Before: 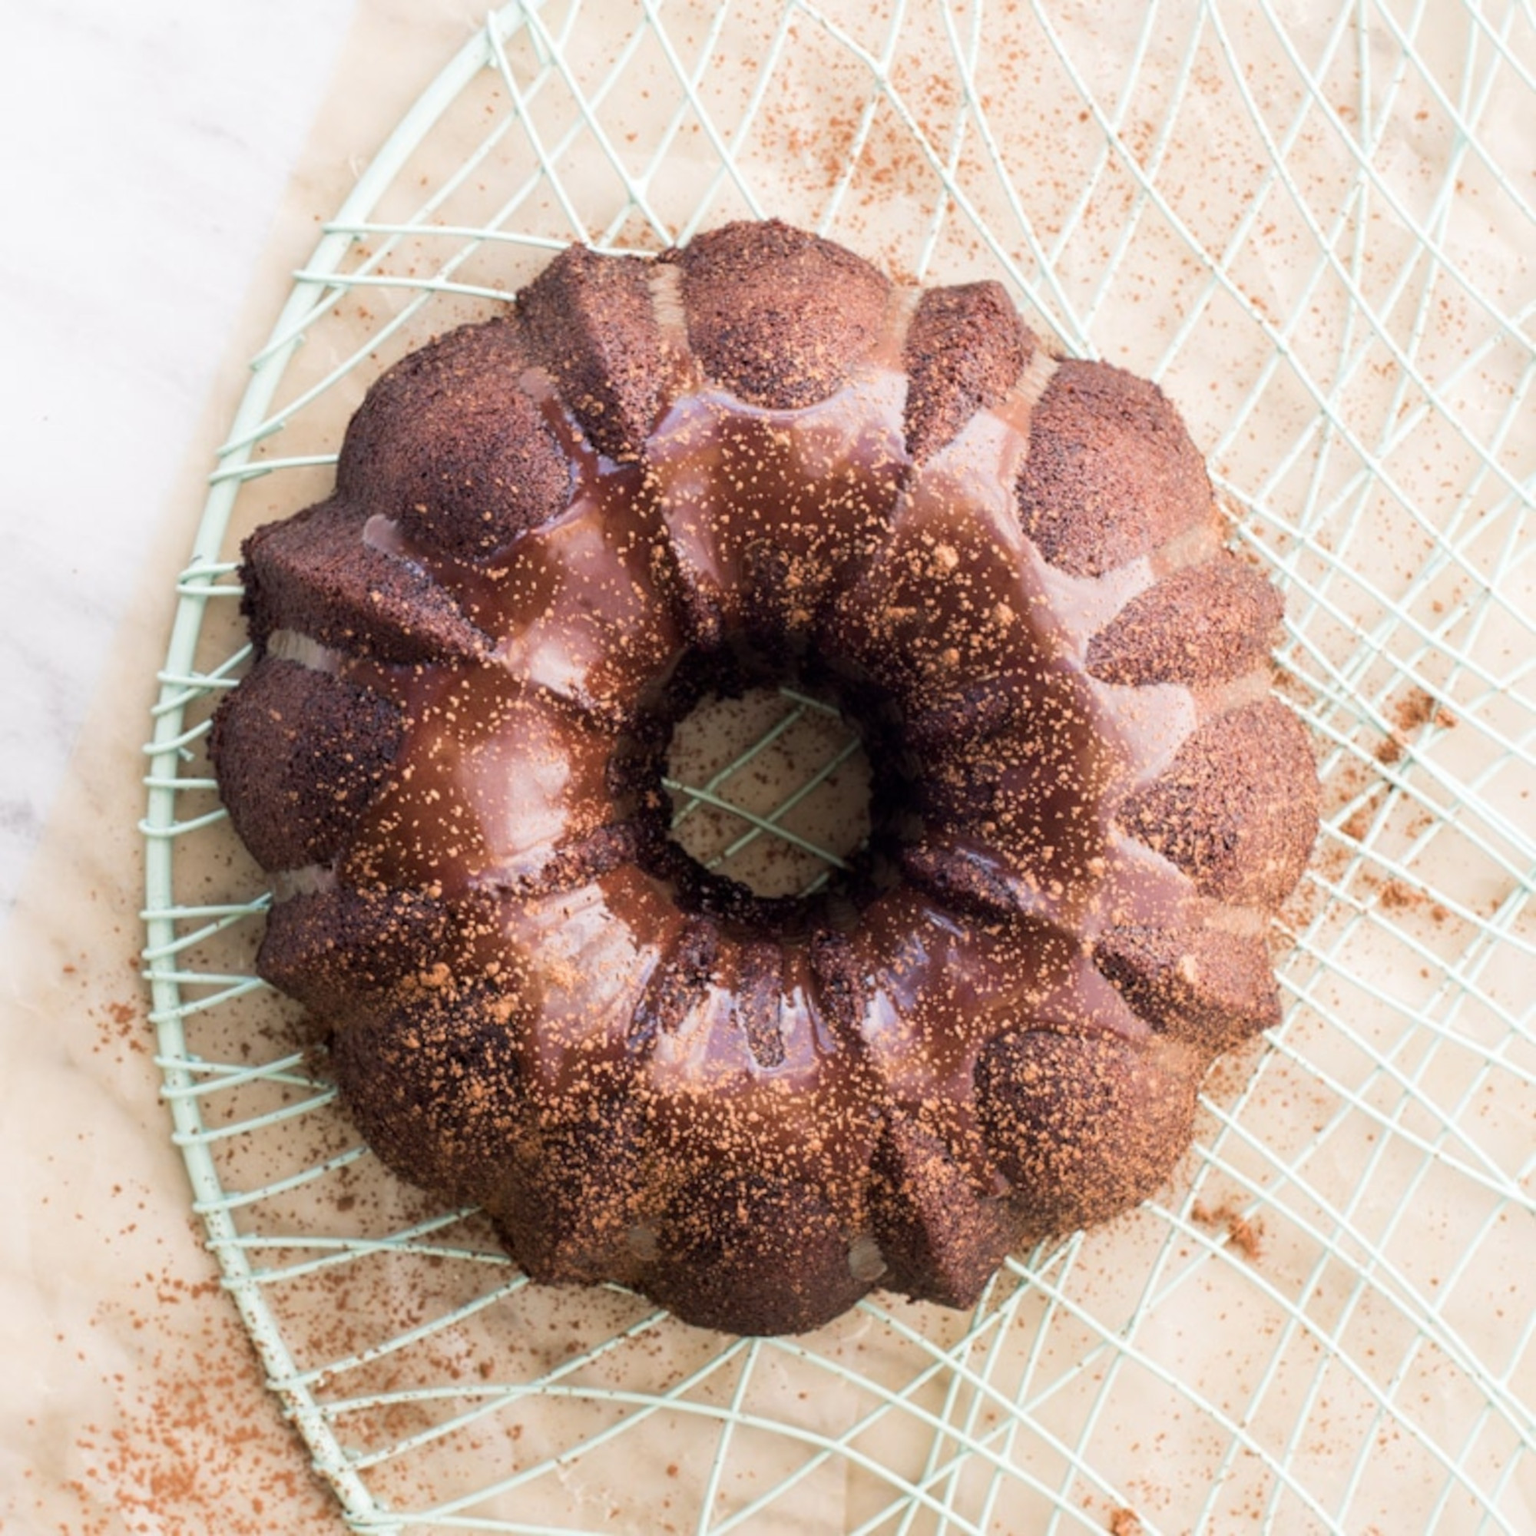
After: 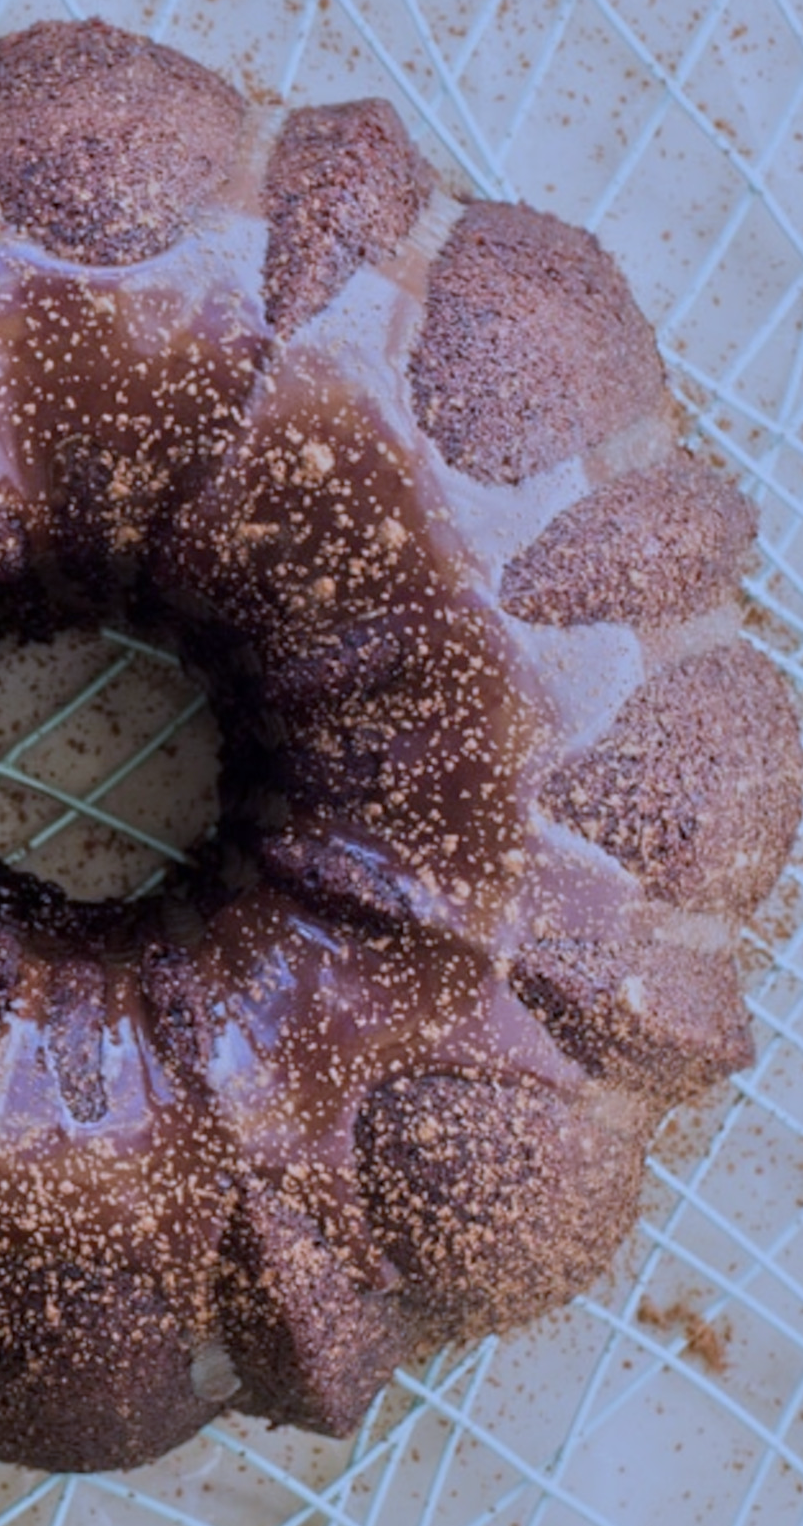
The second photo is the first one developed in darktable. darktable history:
tone equalizer: -8 EV -0.002 EV, -7 EV 0.005 EV, -6 EV -0.008 EV, -5 EV 0.007 EV, -4 EV -0.042 EV, -3 EV -0.233 EV, -2 EV -0.662 EV, -1 EV -0.983 EV, +0 EV -0.969 EV, smoothing diameter 2%, edges refinement/feathering 20, mask exposure compensation -1.57 EV, filter diffusion 5
white balance: red 0.871, blue 1.249
crop: left 45.721%, top 13.393%, right 14.118%, bottom 10.01%
